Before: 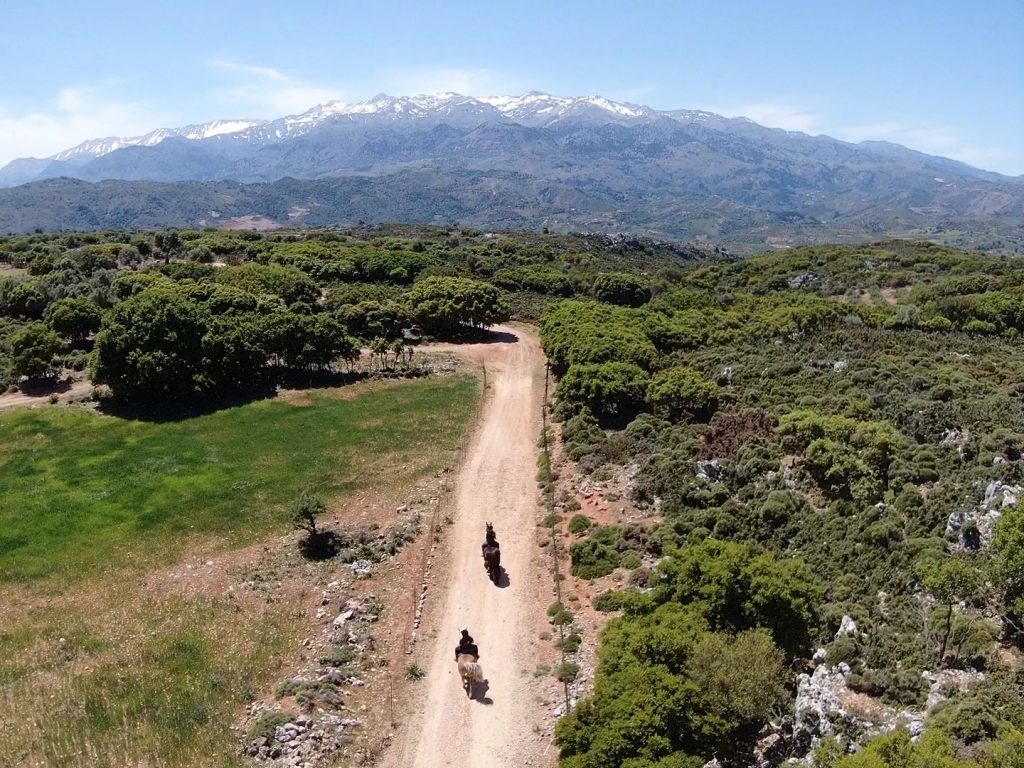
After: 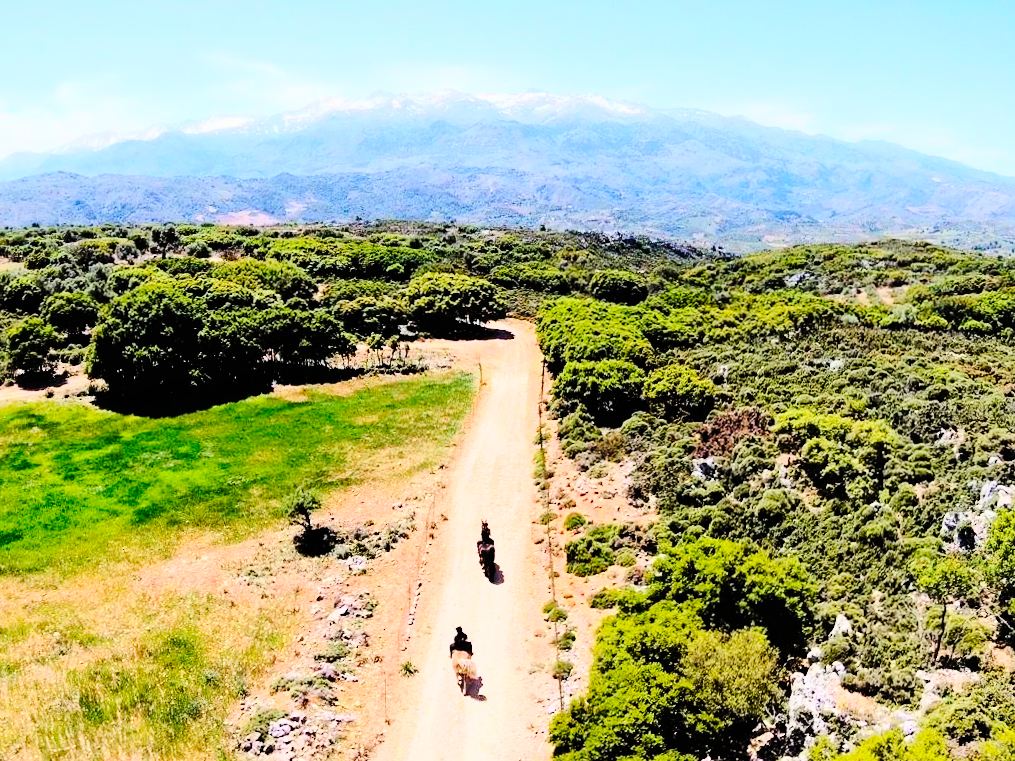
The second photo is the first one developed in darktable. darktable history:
crop and rotate: angle -0.37°
exposure: black level correction 0, exposure 0.69 EV, compensate highlight preservation false
contrast brightness saturation: contrast 0.198, brightness 0.203, saturation 0.818
tone curve: curves: ch0 [(0, 0) (0.126, 0.086) (0.338, 0.327) (0.494, 0.55) (0.703, 0.762) (1, 1)]; ch1 [(0, 0) (0.346, 0.324) (0.45, 0.431) (0.5, 0.5) (0.522, 0.517) (0.55, 0.578) (1, 1)]; ch2 [(0, 0) (0.44, 0.424) (0.501, 0.499) (0.554, 0.563) (0.622, 0.667) (0.707, 0.746) (1, 1)], preserve colors none
filmic rgb: black relative exposure -4.99 EV, white relative exposure 3.96 EV, hardness 2.89, contrast 1.385, color science v6 (2022)
